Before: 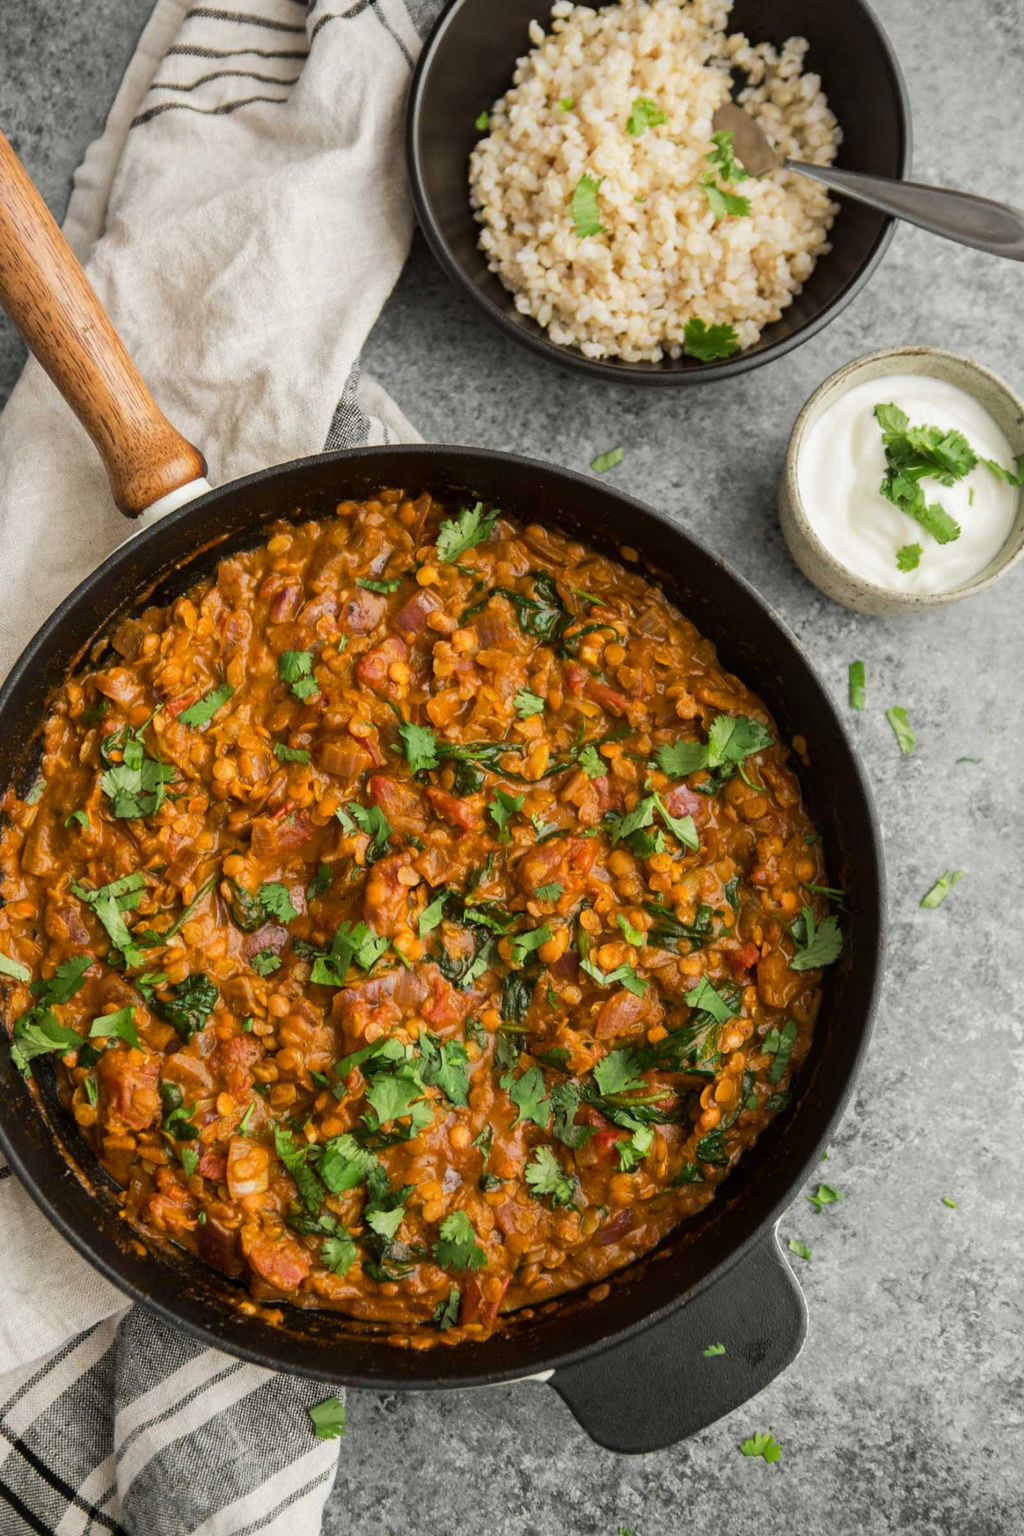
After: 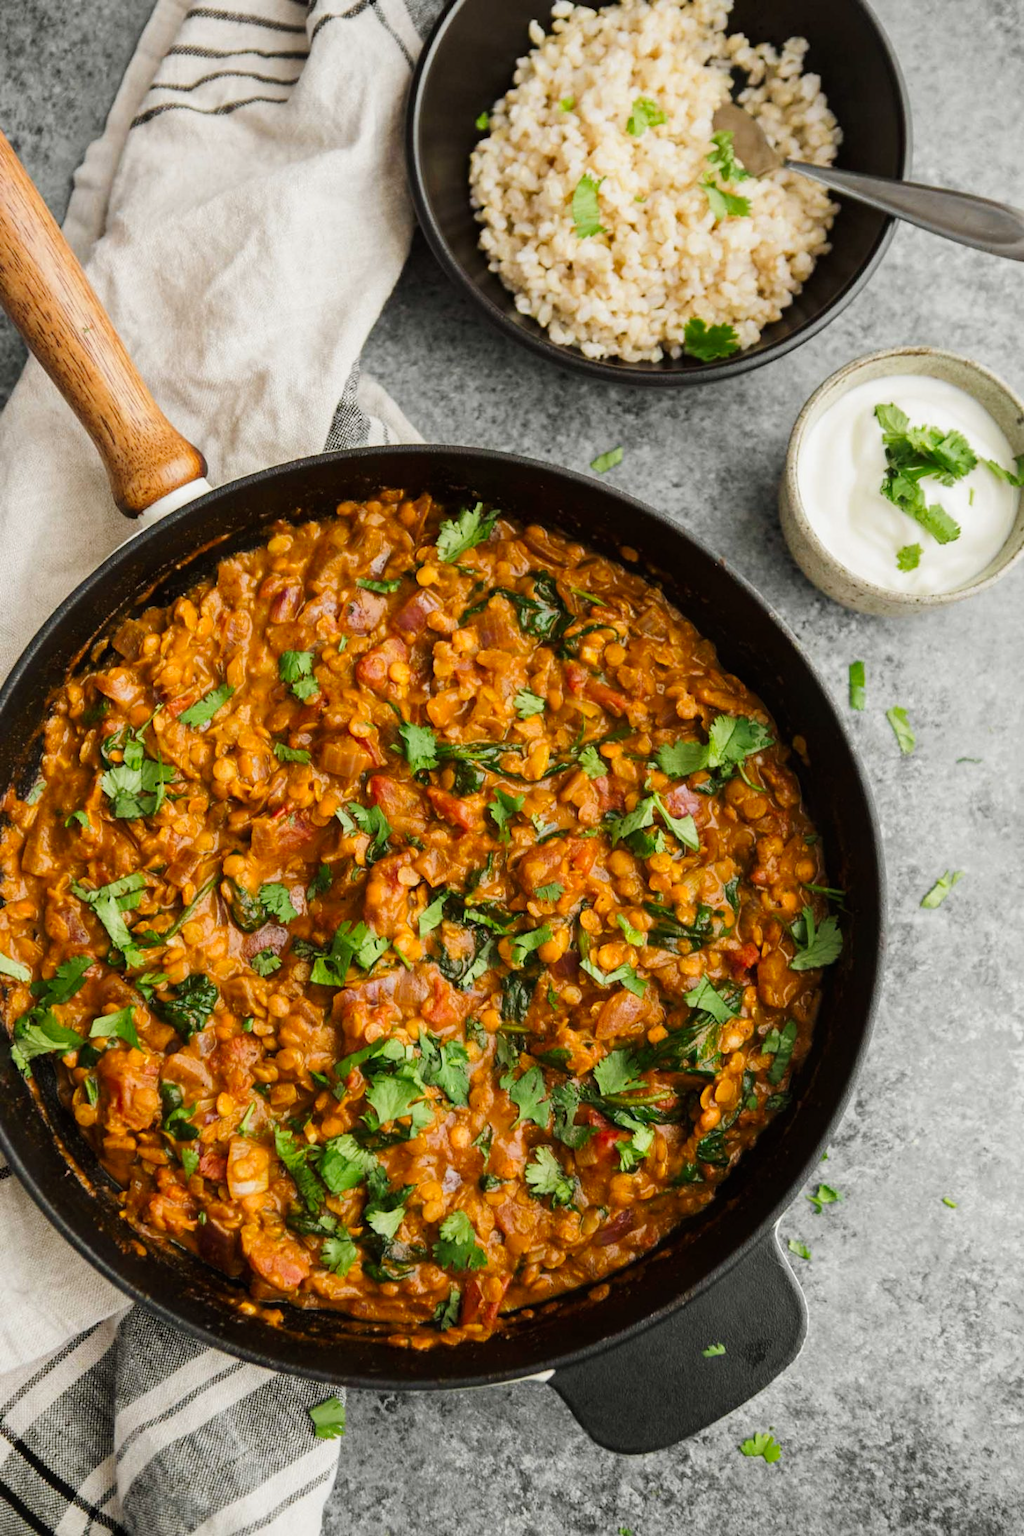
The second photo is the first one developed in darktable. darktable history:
tone curve: curves: ch0 [(0, 0.003) (0.056, 0.041) (0.211, 0.187) (0.482, 0.519) (0.836, 0.864) (0.997, 0.984)]; ch1 [(0, 0) (0.276, 0.206) (0.393, 0.364) (0.482, 0.471) (0.506, 0.5) (0.523, 0.523) (0.572, 0.604) (0.635, 0.665) (0.695, 0.759) (1, 1)]; ch2 [(0, 0) (0.438, 0.456) (0.473, 0.47) (0.503, 0.503) (0.536, 0.527) (0.562, 0.584) (0.612, 0.61) (0.679, 0.72) (1, 1)], preserve colors none
